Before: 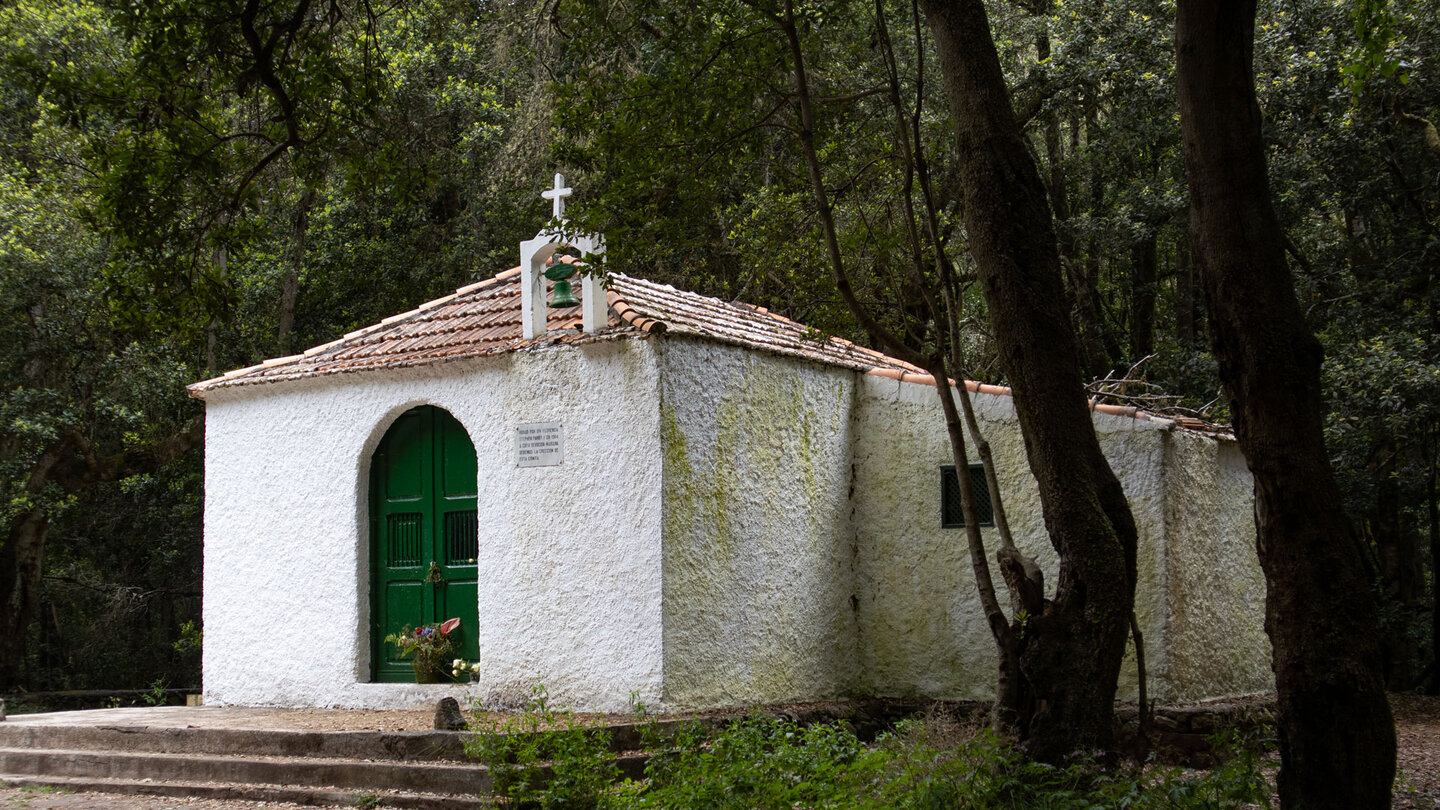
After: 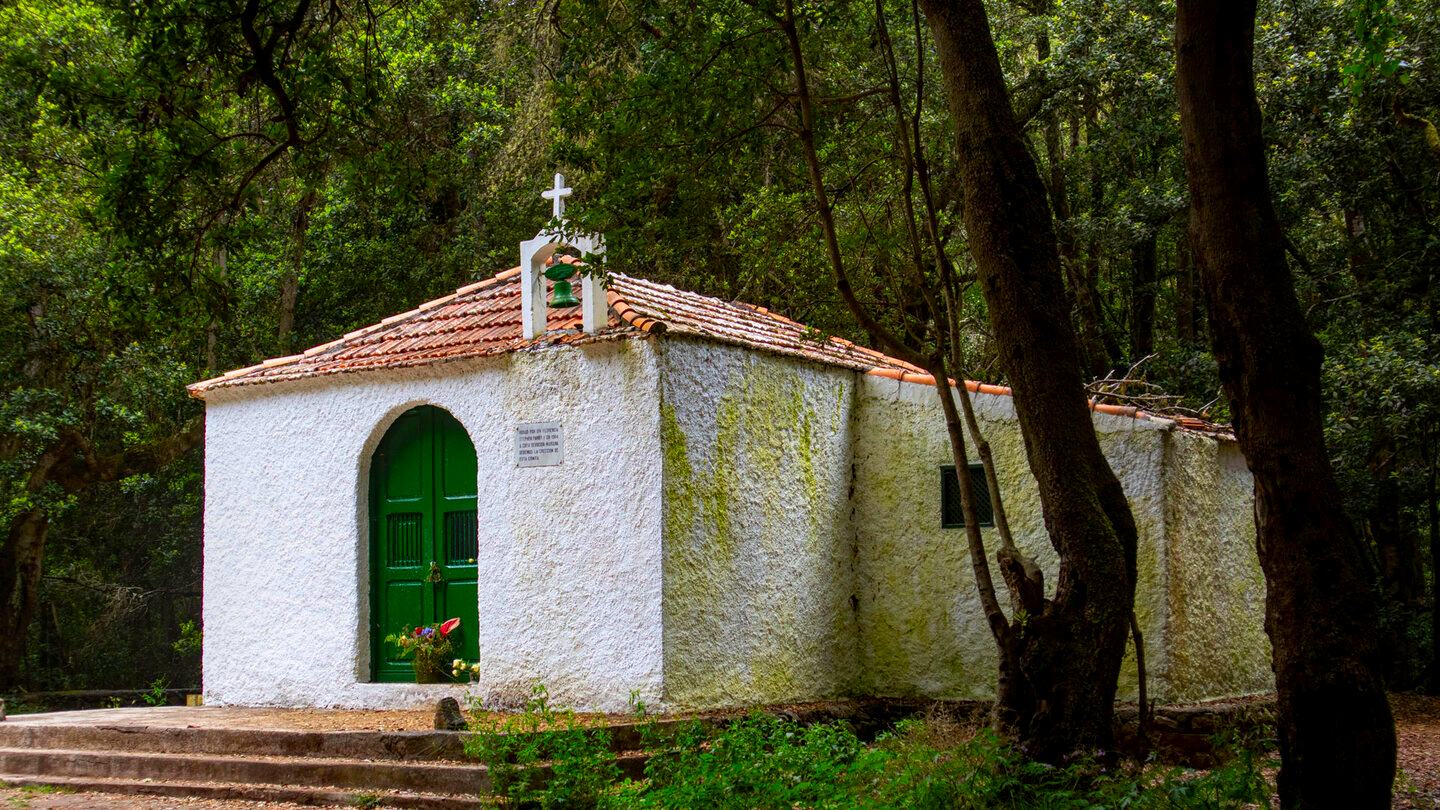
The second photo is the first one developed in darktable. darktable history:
color correction: highlights b* -0.018, saturation 2.14
local contrast: on, module defaults
